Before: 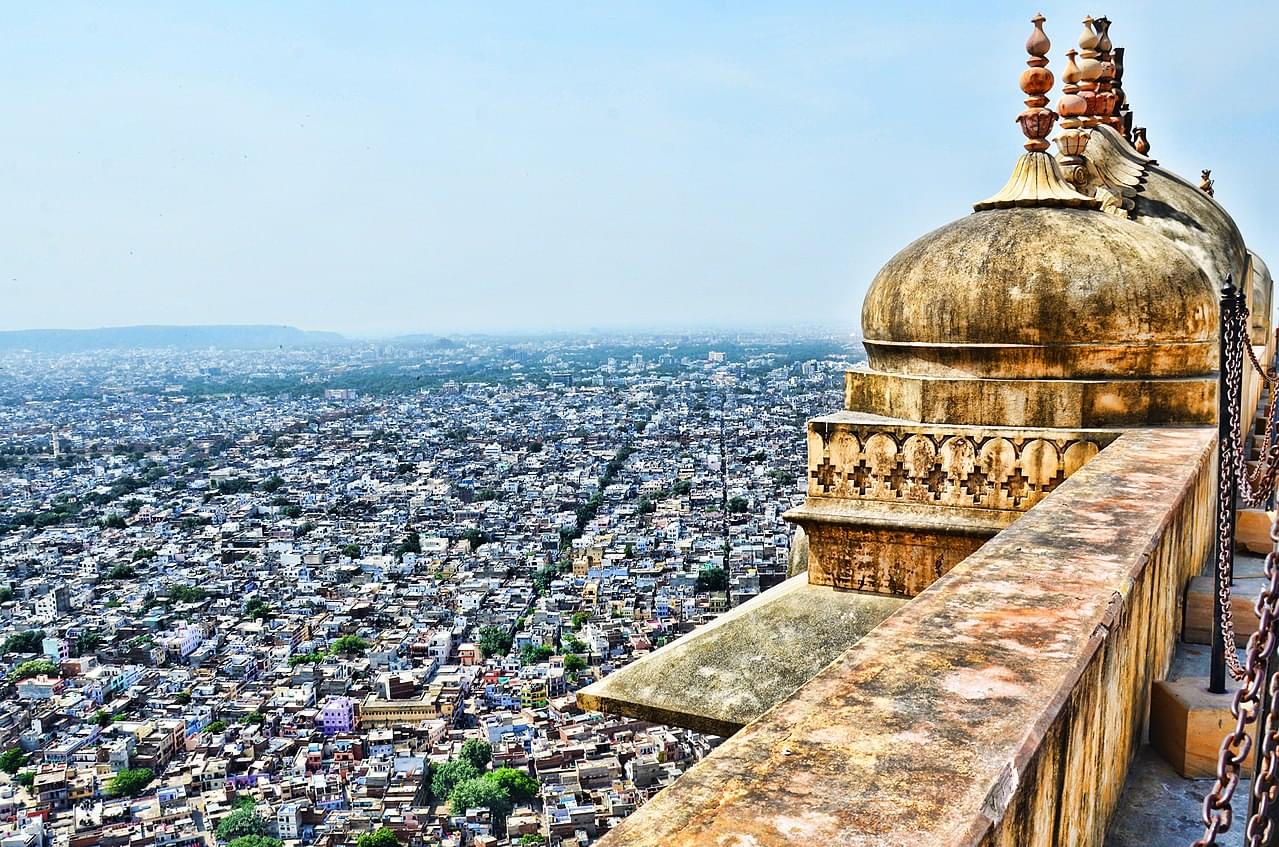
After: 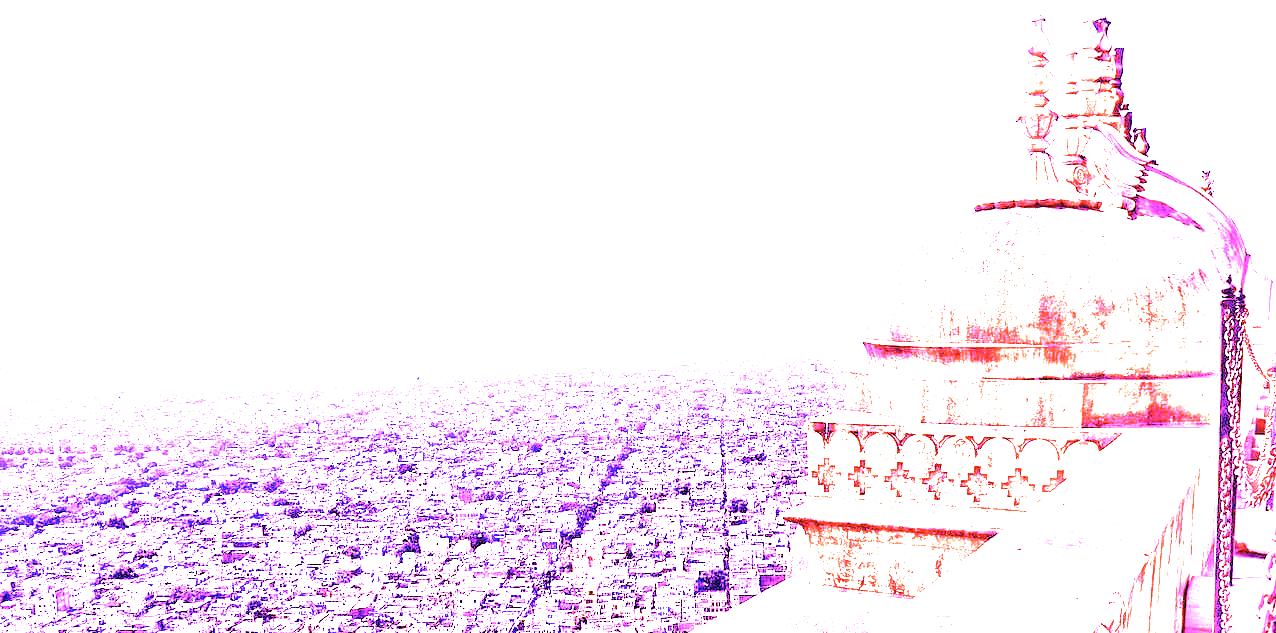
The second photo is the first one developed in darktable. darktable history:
color calibration: illuminant same as pipeline (D50), adaptation none (bypass)
crop: bottom 24.967%
rgb levels: levels [[0.01, 0.419, 0.839], [0, 0.5, 1], [0, 0.5, 1]]
contrast brightness saturation: saturation -0.1
white balance: red 8, blue 8
